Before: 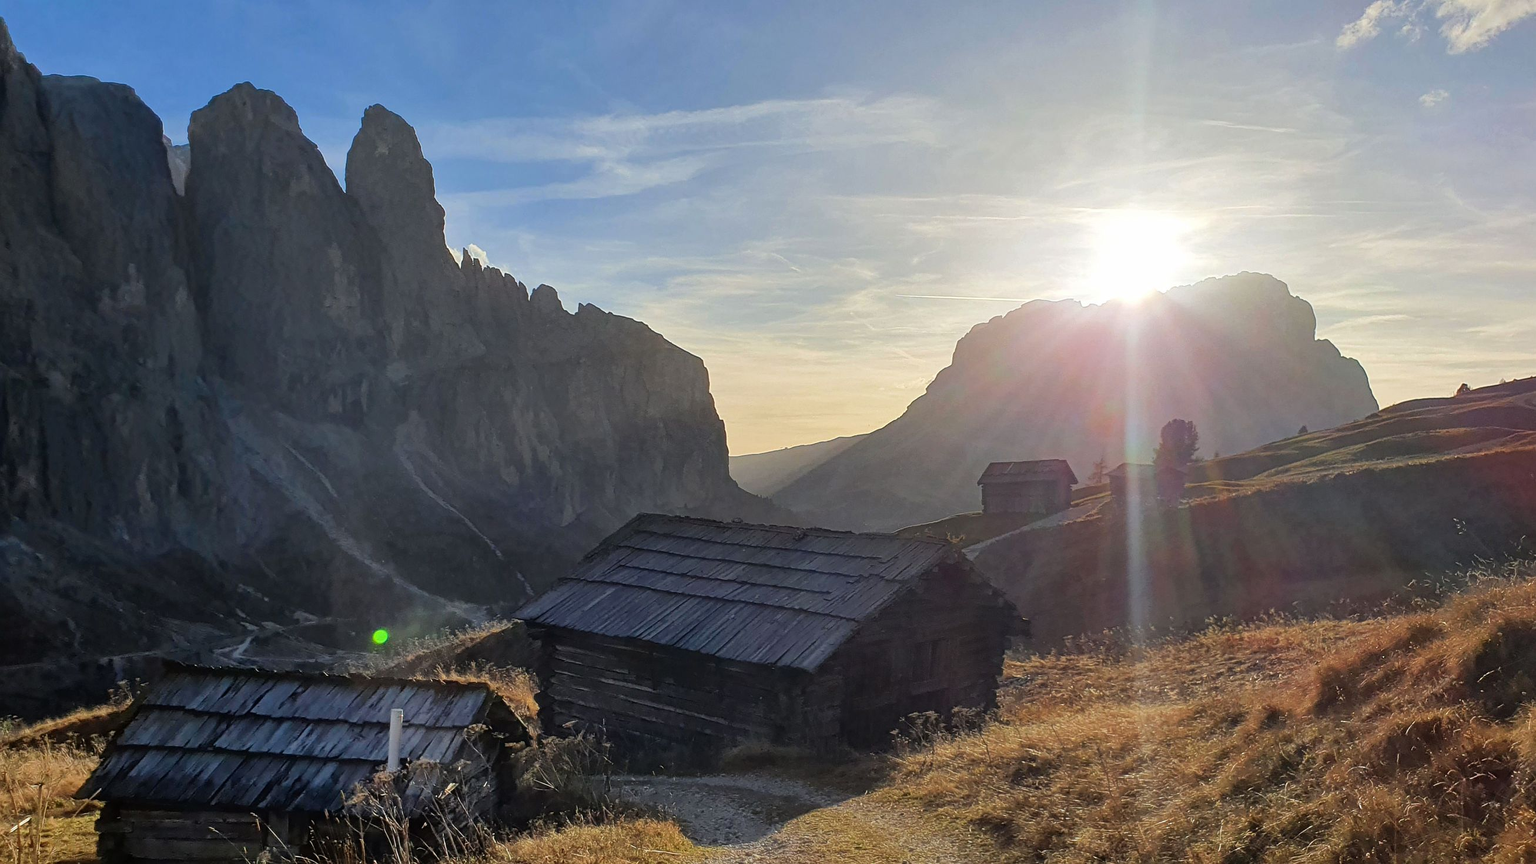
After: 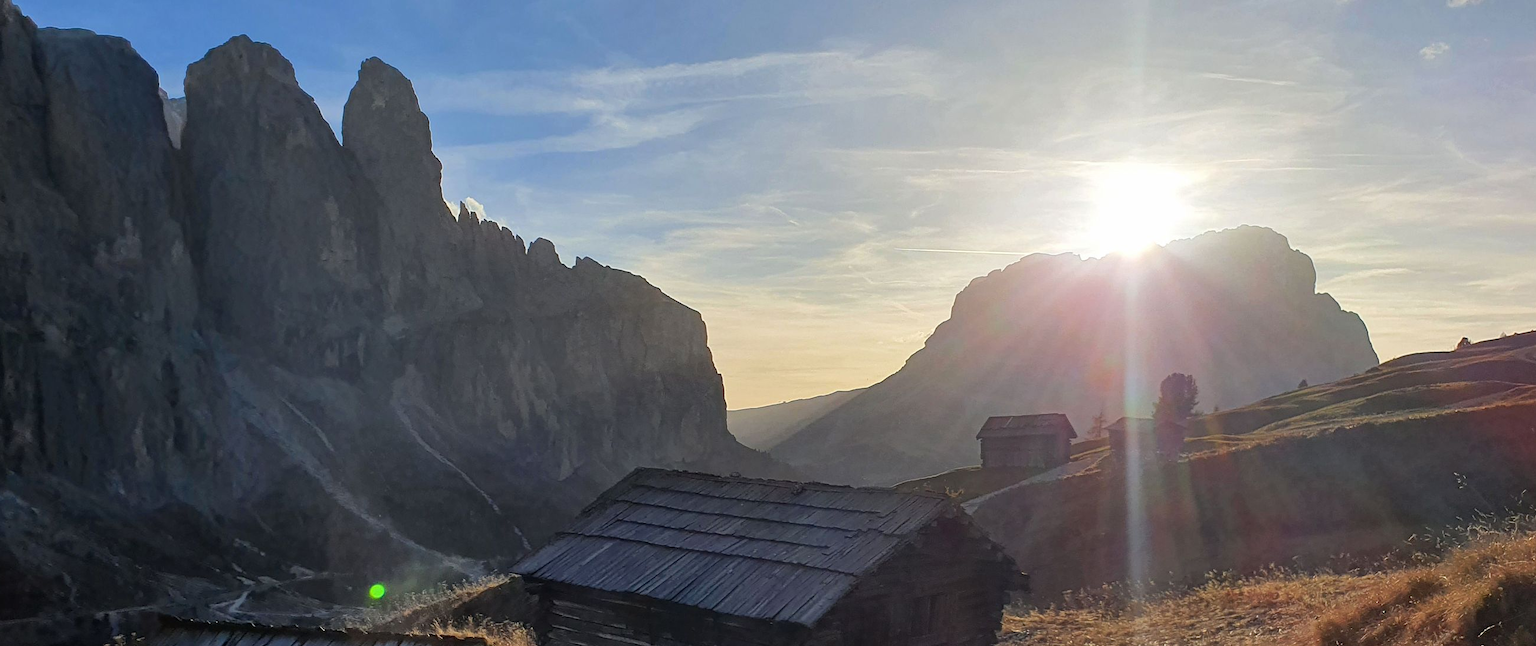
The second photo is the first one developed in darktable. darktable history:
crop: left 0.318%, top 5.52%, bottom 19.897%
